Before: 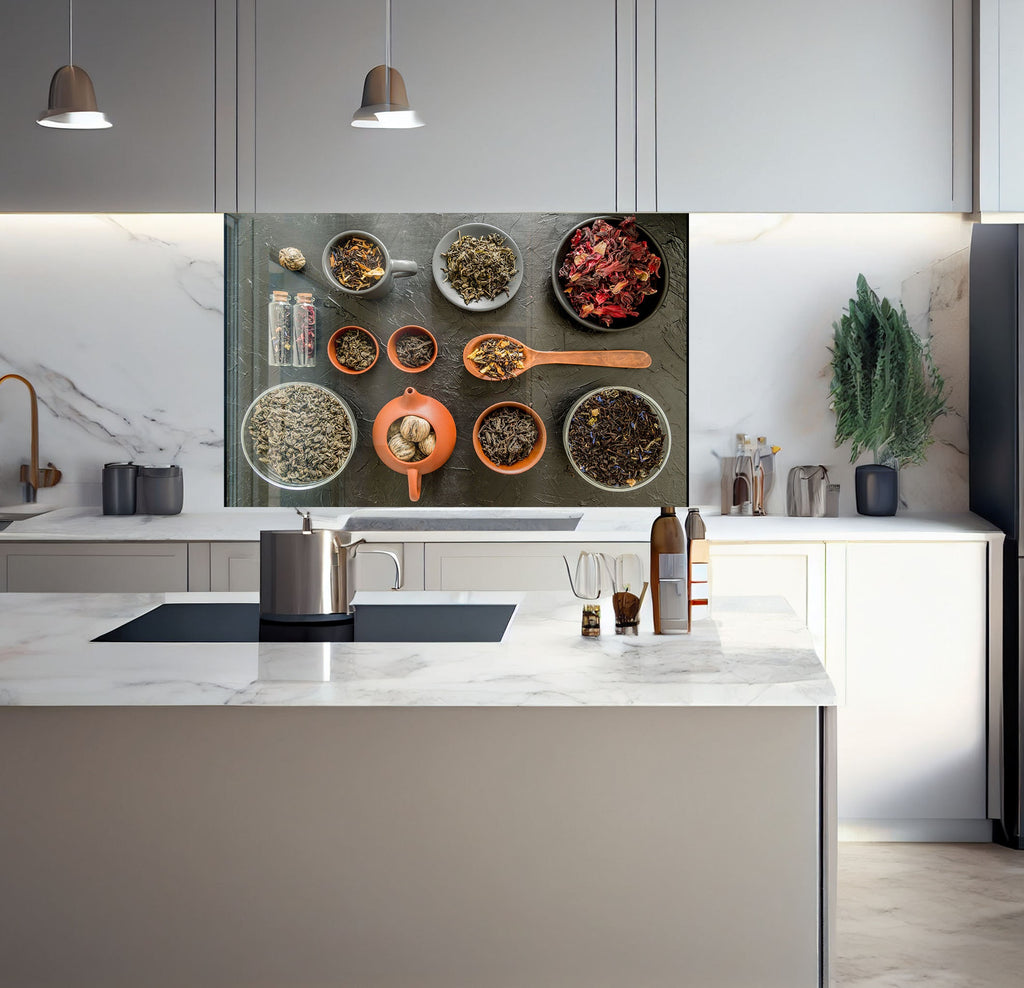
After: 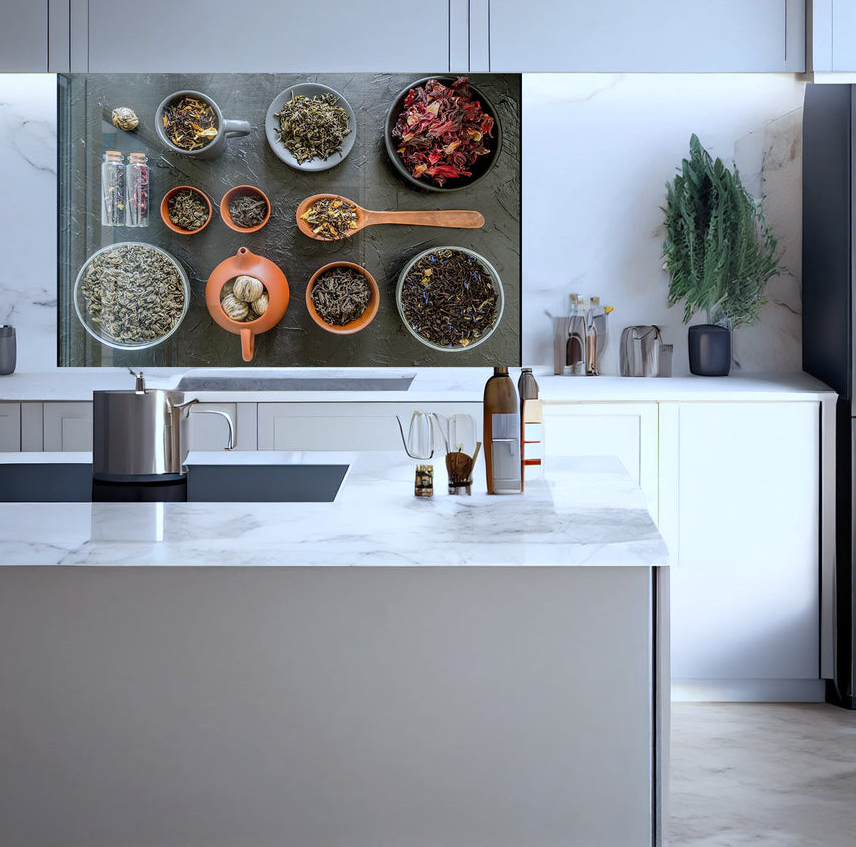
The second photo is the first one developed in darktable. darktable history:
crop: left 16.315%, top 14.246%
white balance: red 0.931, blue 1.11
